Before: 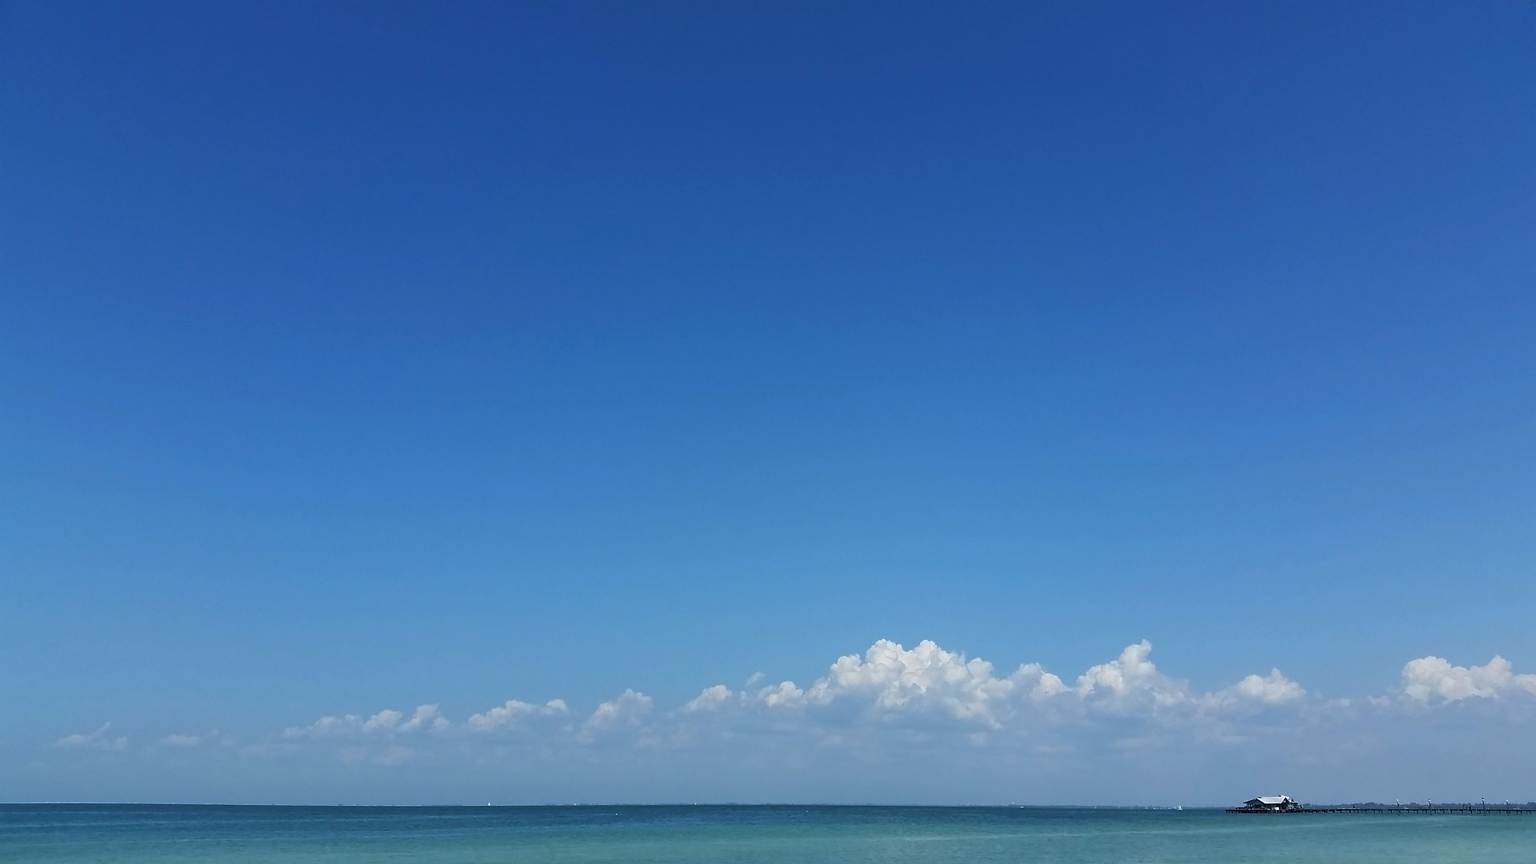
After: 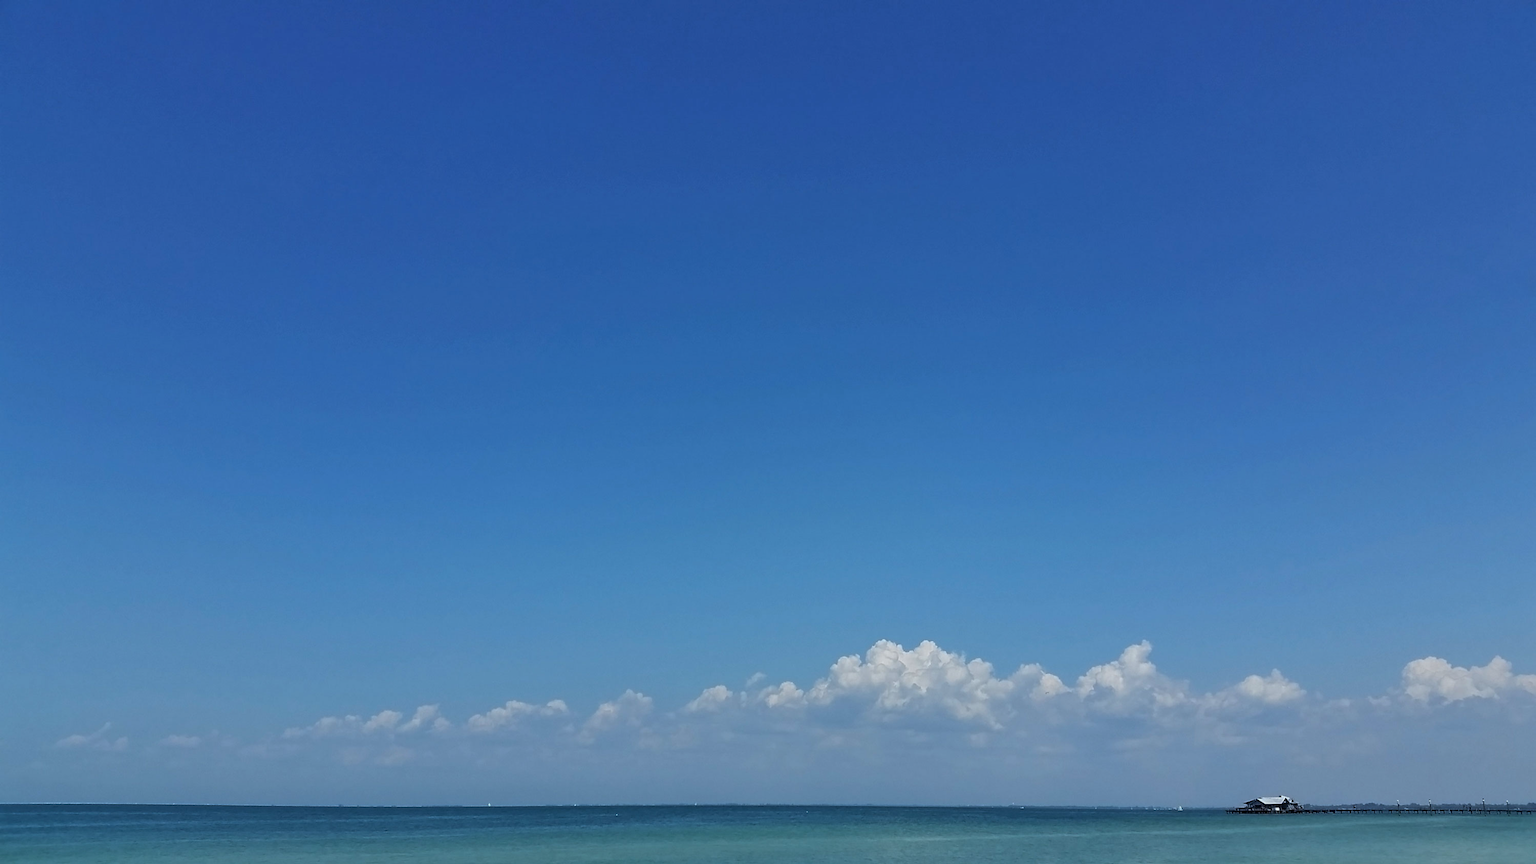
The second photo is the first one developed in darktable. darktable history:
shadows and highlights: soften with gaussian
exposure: black level correction 0.002, exposure -0.2 EV, compensate exposure bias true, compensate highlight preservation false
